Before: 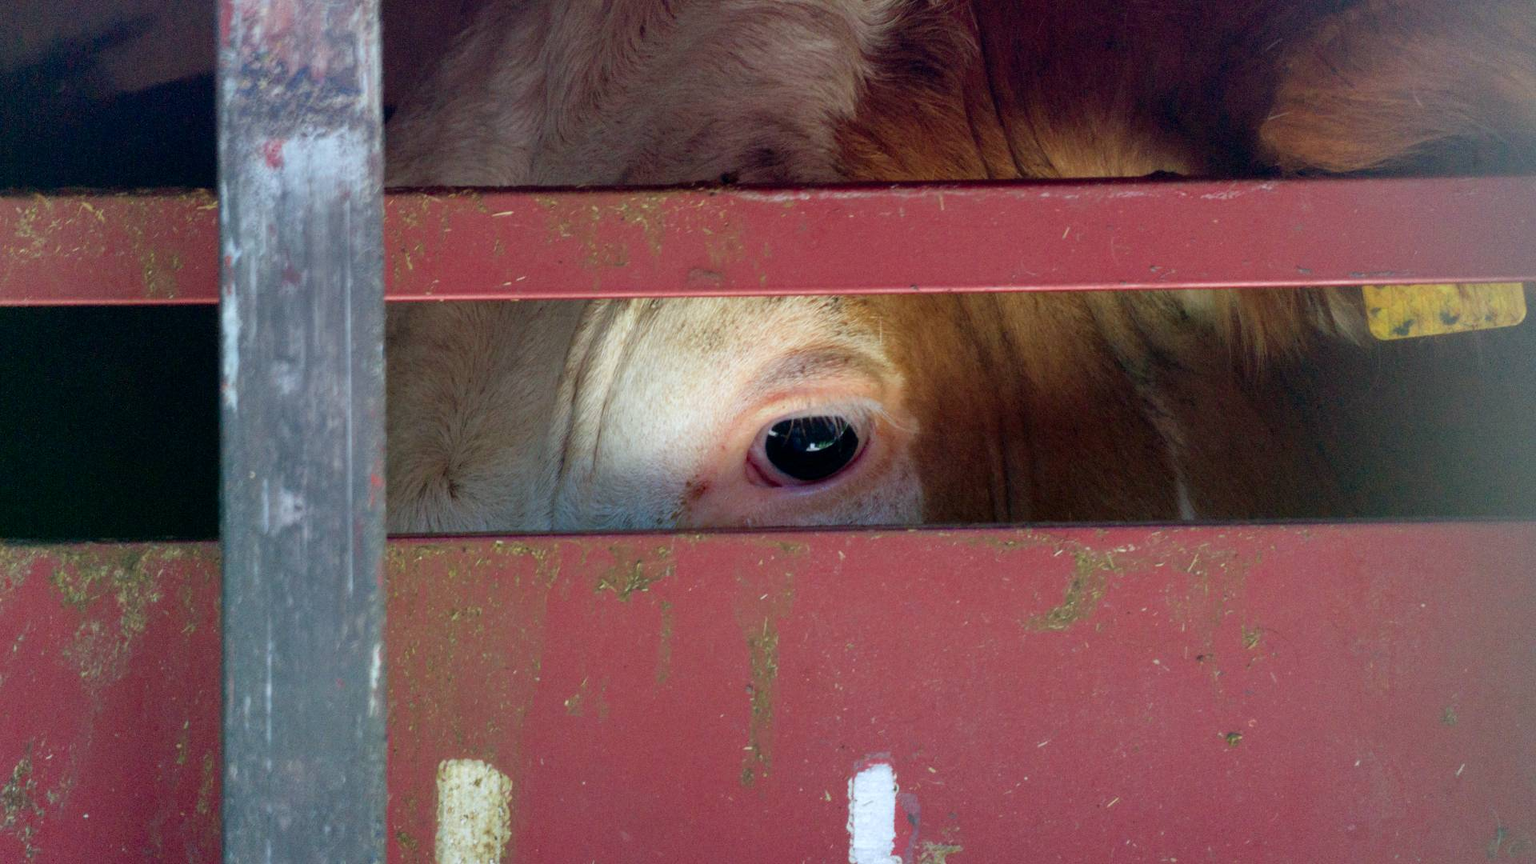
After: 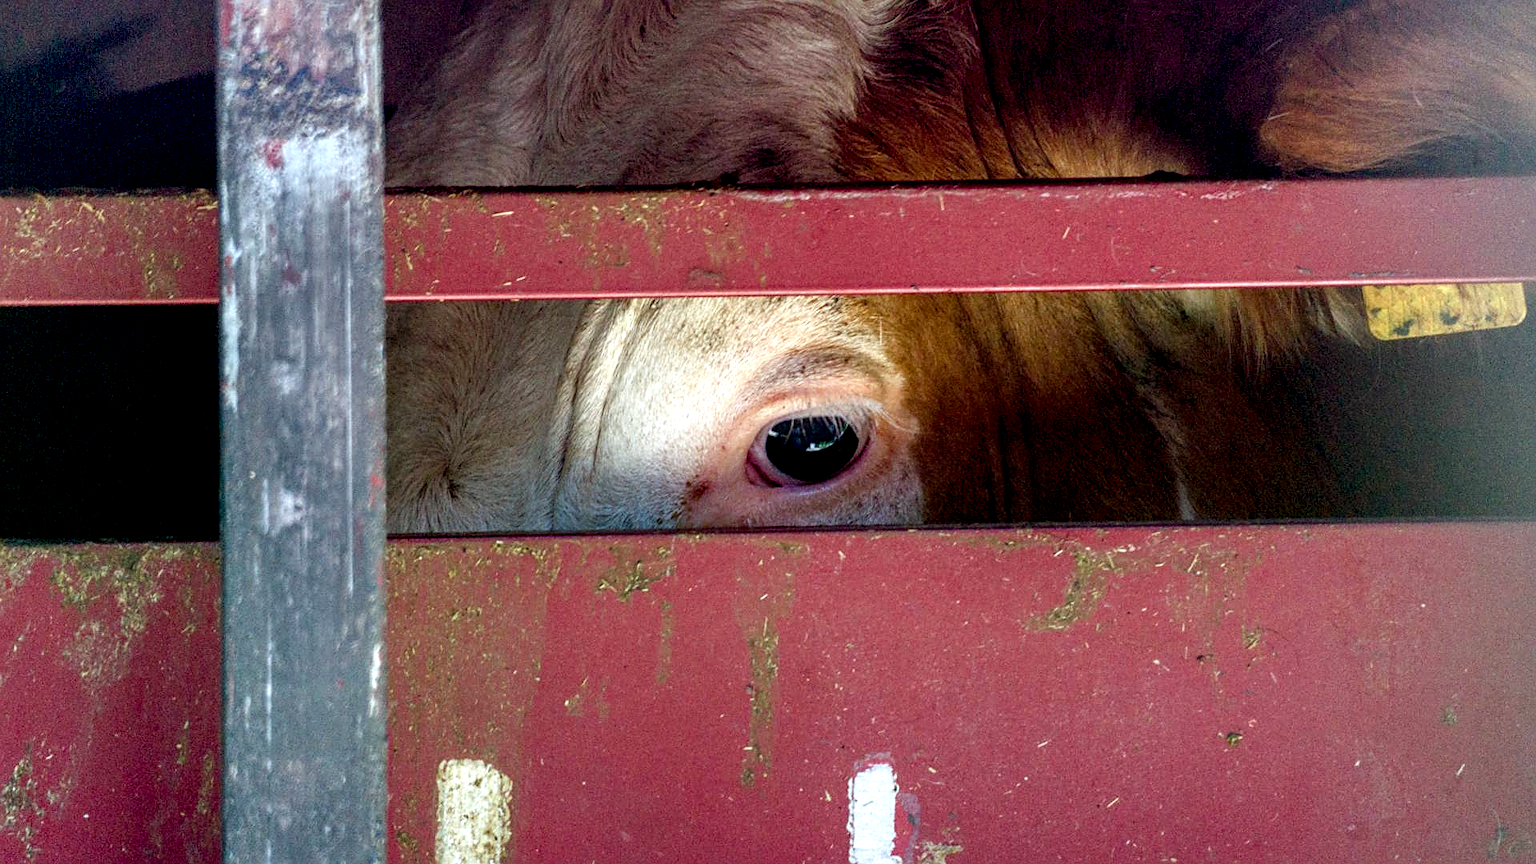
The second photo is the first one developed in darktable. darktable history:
sharpen: on, module defaults
color balance rgb: perceptual saturation grading › global saturation 20%, perceptual saturation grading › highlights -25%, perceptual saturation grading › shadows 25%
local contrast: highlights 12%, shadows 38%, detail 183%, midtone range 0.471
